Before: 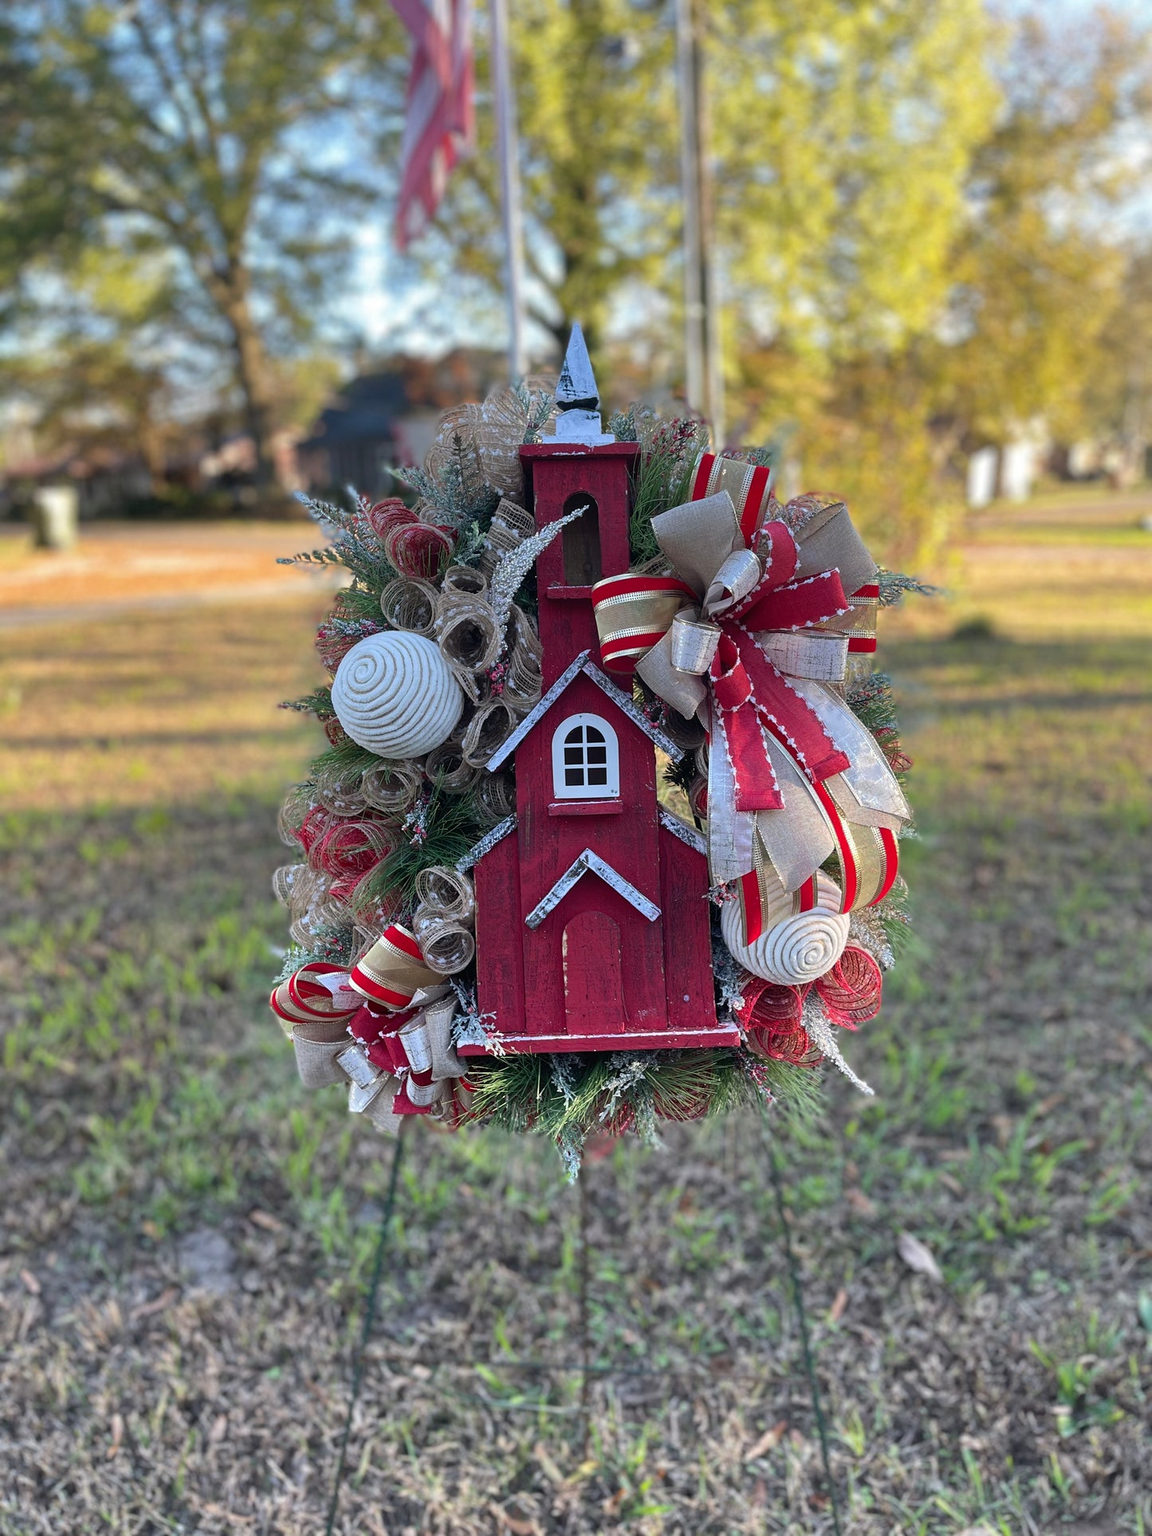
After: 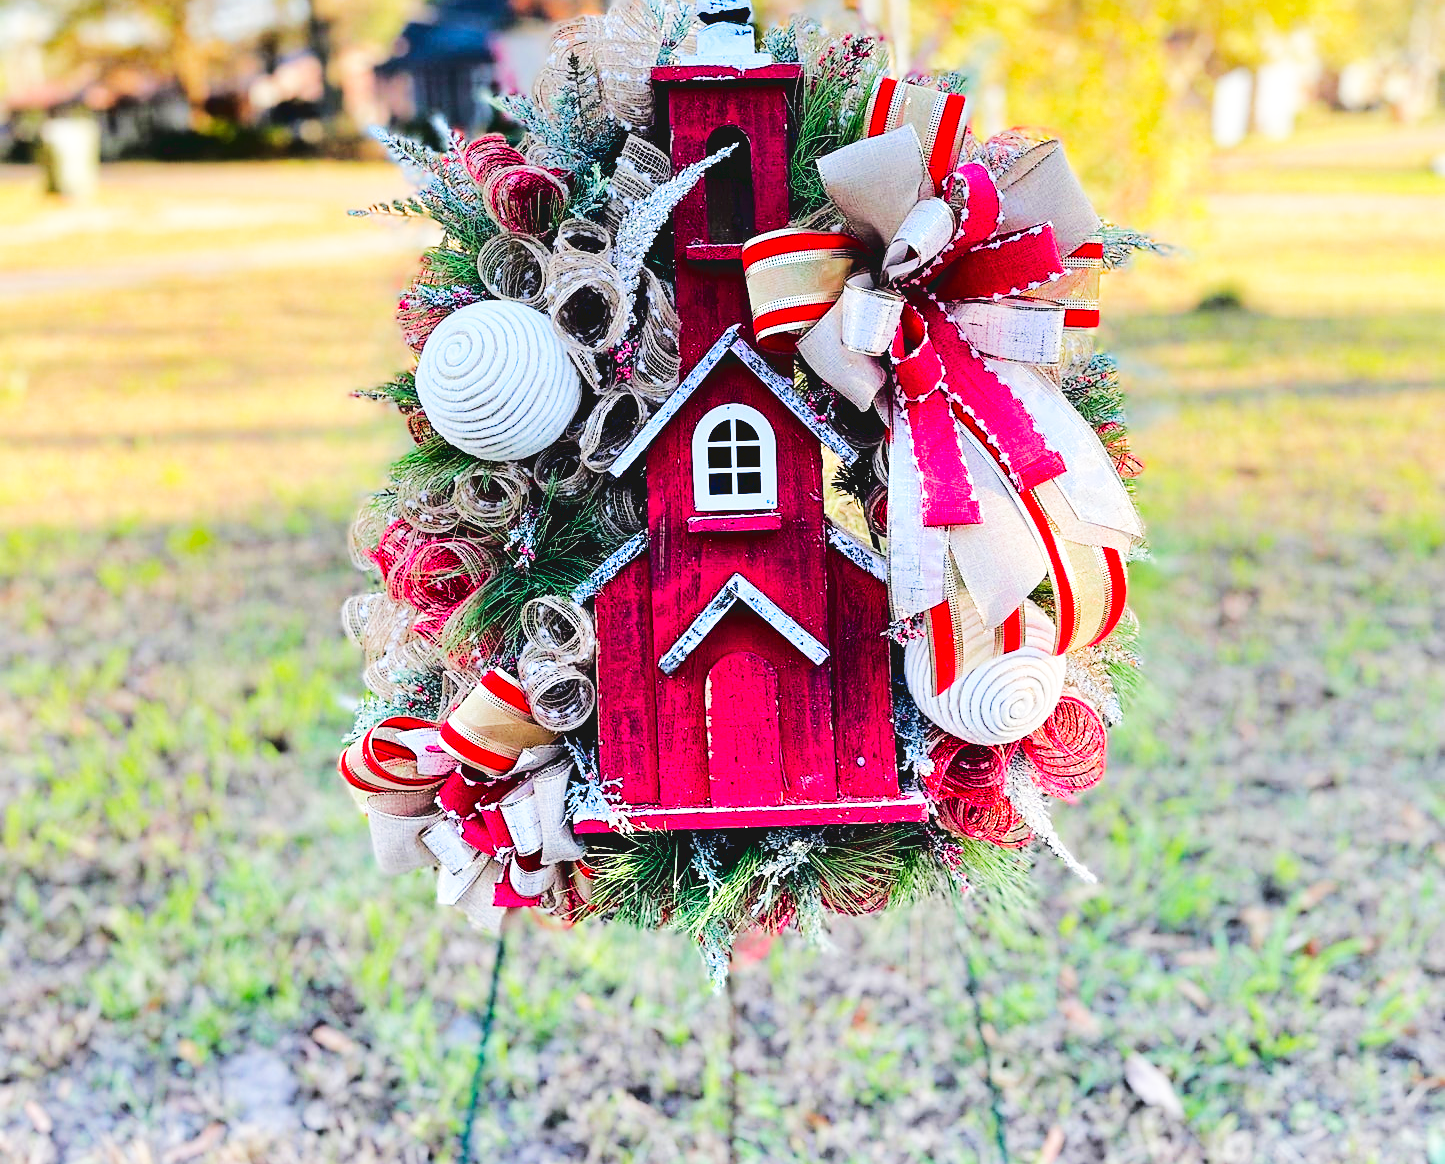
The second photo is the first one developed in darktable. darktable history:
sharpen: radius 1.471, amount 0.391, threshold 1.234
exposure: black level correction 0.009, exposure -0.166 EV, compensate highlight preservation false
contrast brightness saturation: contrast 0.073, brightness 0.08, saturation 0.183
crop and rotate: top 25.495%, bottom 14.058%
base curve: curves: ch0 [(0, 0.003) (0.001, 0.002) (0.006, 0.004) (0.02, 0.022) (0.048, 0.086) (0.094, 0.234) (0.162, 0.431) (0.258, 0.629) (0.385, 0.8) (0.548, 0.918) (0.751, 0.988) (1, 1)], preserve colors none
tone curve: curves: ch0 [(0, 0) (0.003, 0.058) (0.011, 0.061) (0.025, 0.065) (0.044, 0.076) (0.069, 0.083) (0.1, 0.09) (0.136, 0.102) (0.177, 0.145) (0.224, 0.196) (0.277, 0.278) (0.335, 0.375) (0.399, 0.486) (0.468, 0.578) (0.543, 0.651) (0.623, 0.717) (0.709, 0.783) (0.801, 0.838) (0.898, 0.91) (1, 1)], color space Lab, linked channels, preserve colors none
